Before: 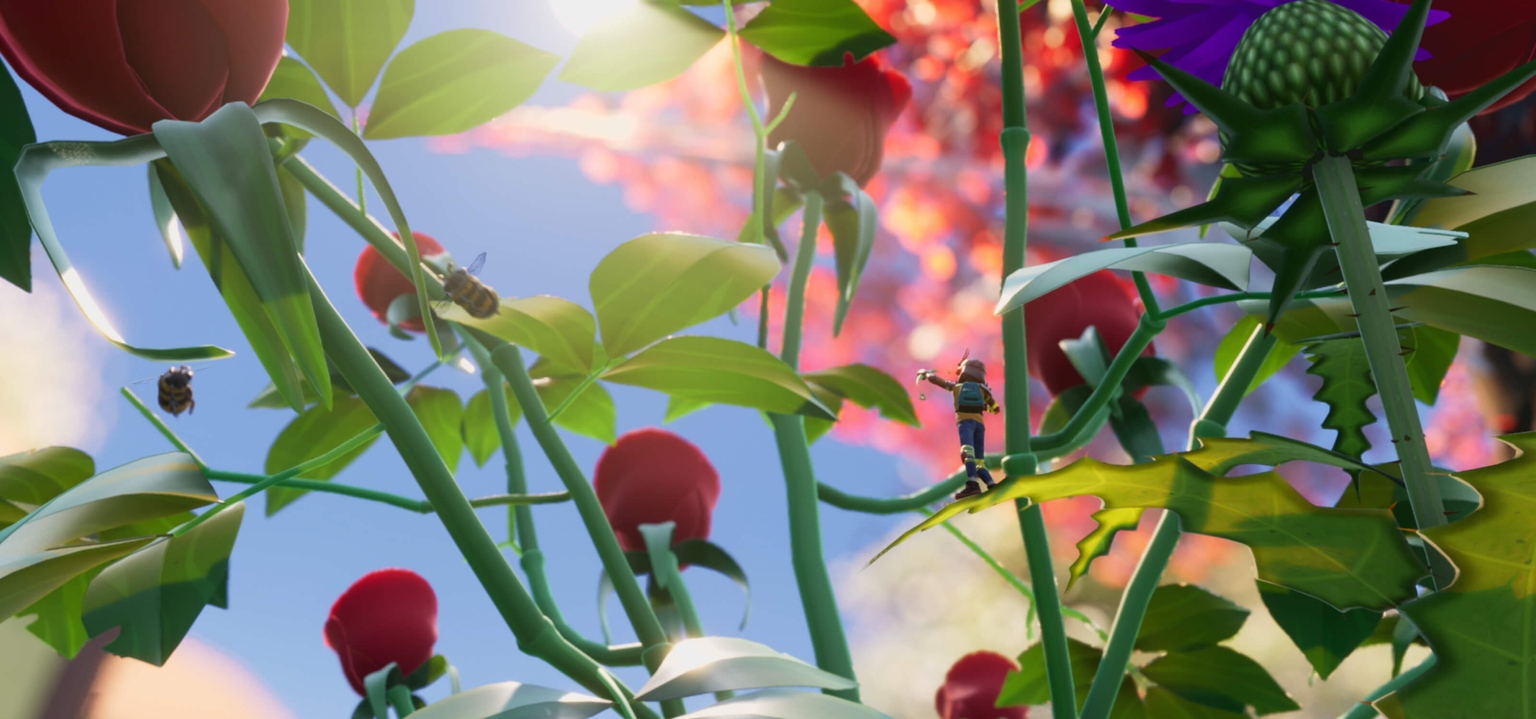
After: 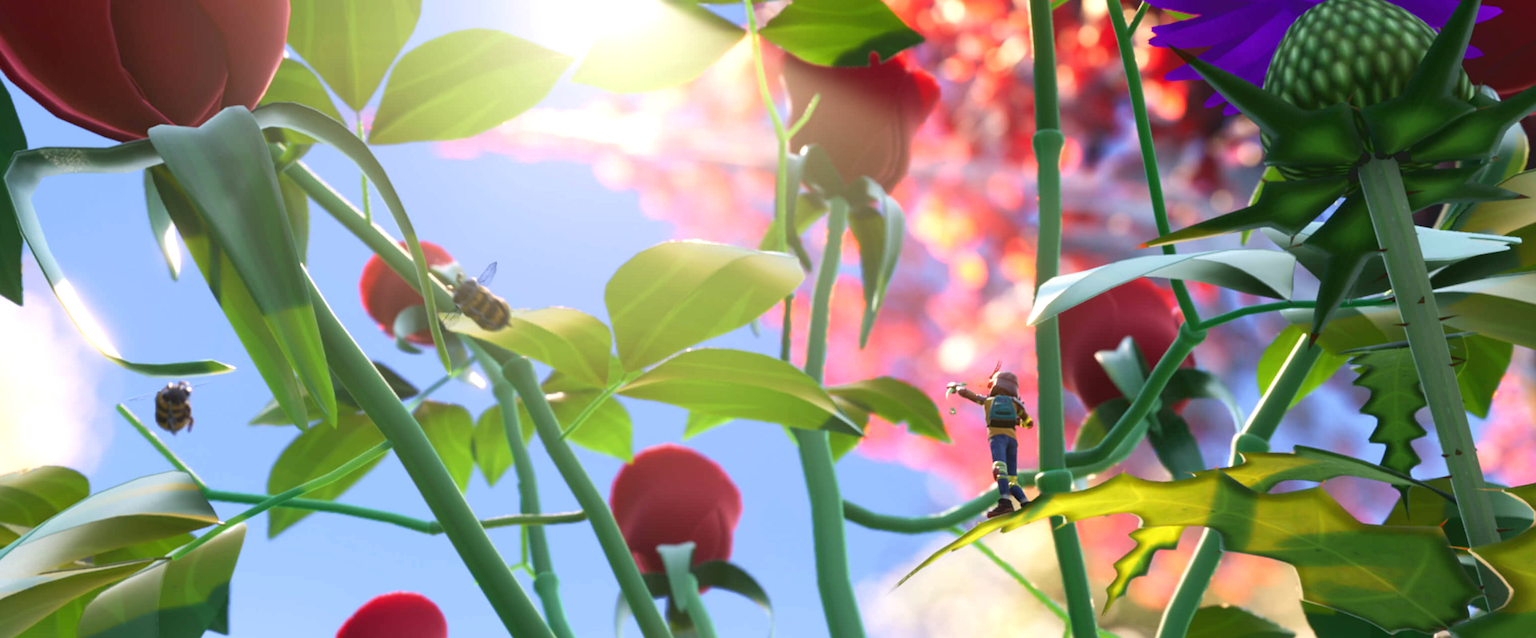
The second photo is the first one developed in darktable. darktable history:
crop and rotate: angle 0.2°, left 0.275%, right 3.127%, bottom 14.18%
sharpen: amount 0.2
white balance: red 1.004, blue 1.024
exposure: black level correction 0, exposure 0.5 EV, compensate exposure bias true, compensate highlight preservation false
